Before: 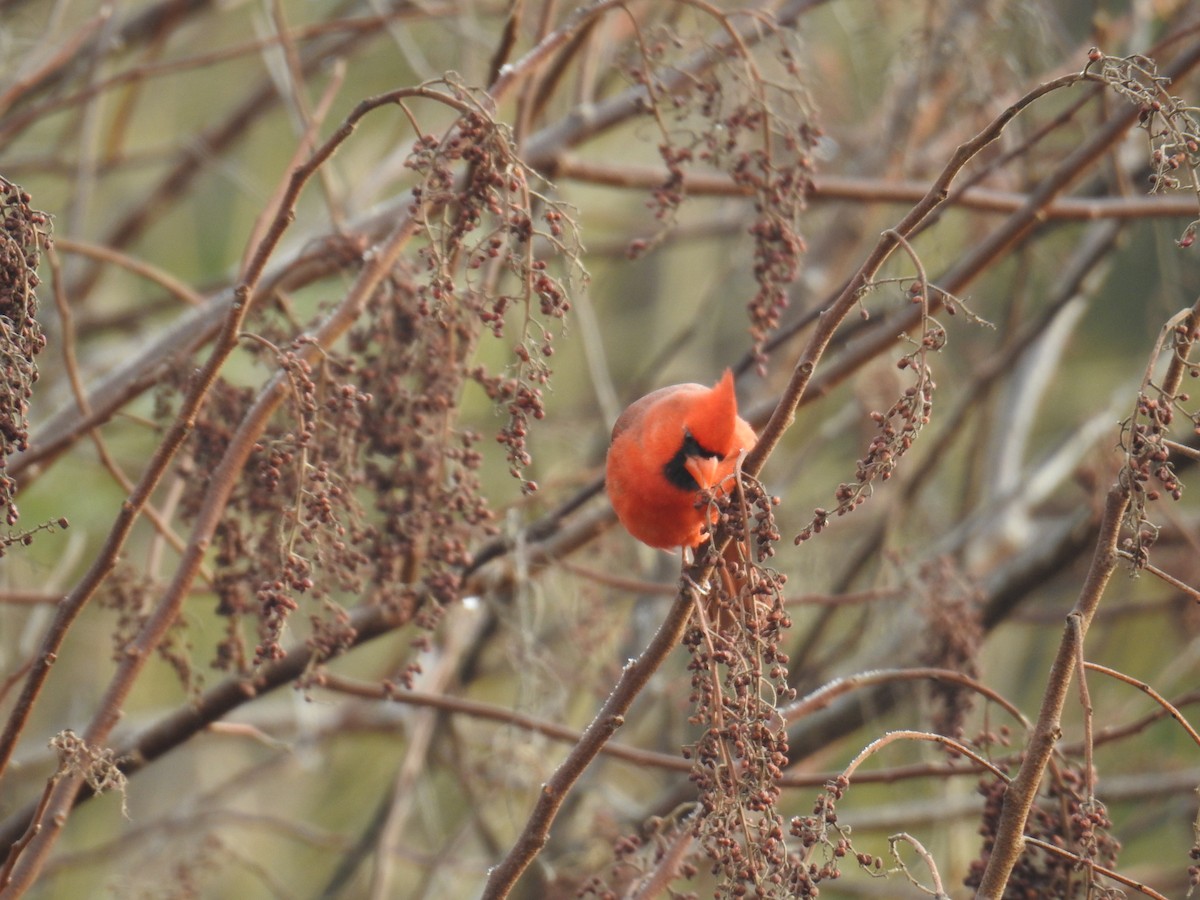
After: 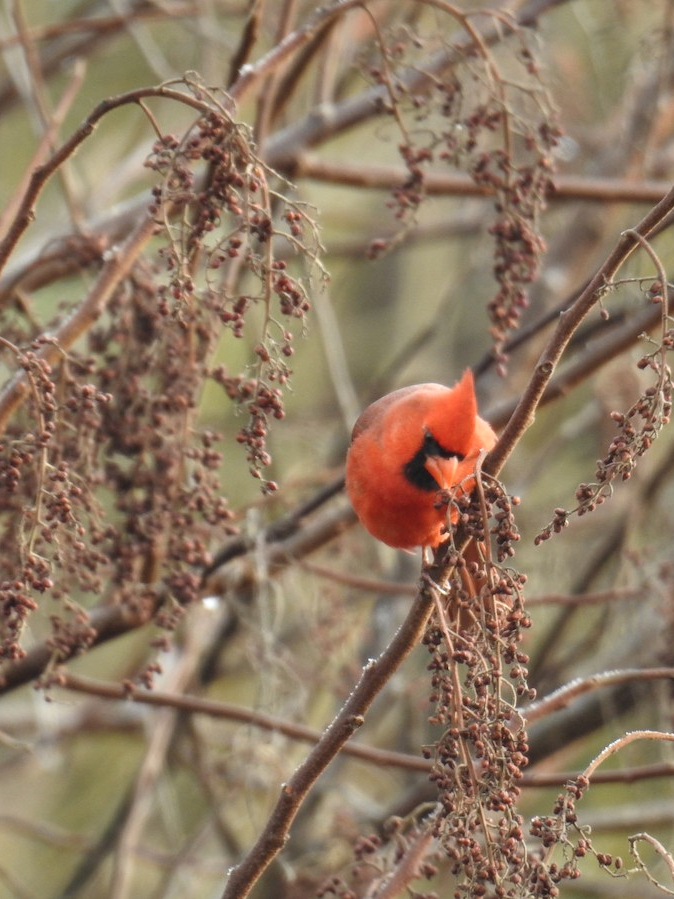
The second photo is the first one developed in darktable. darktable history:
crop: left 21.72%, right 22.068%, bottom 0.004%
local contrast: on, module defaults
